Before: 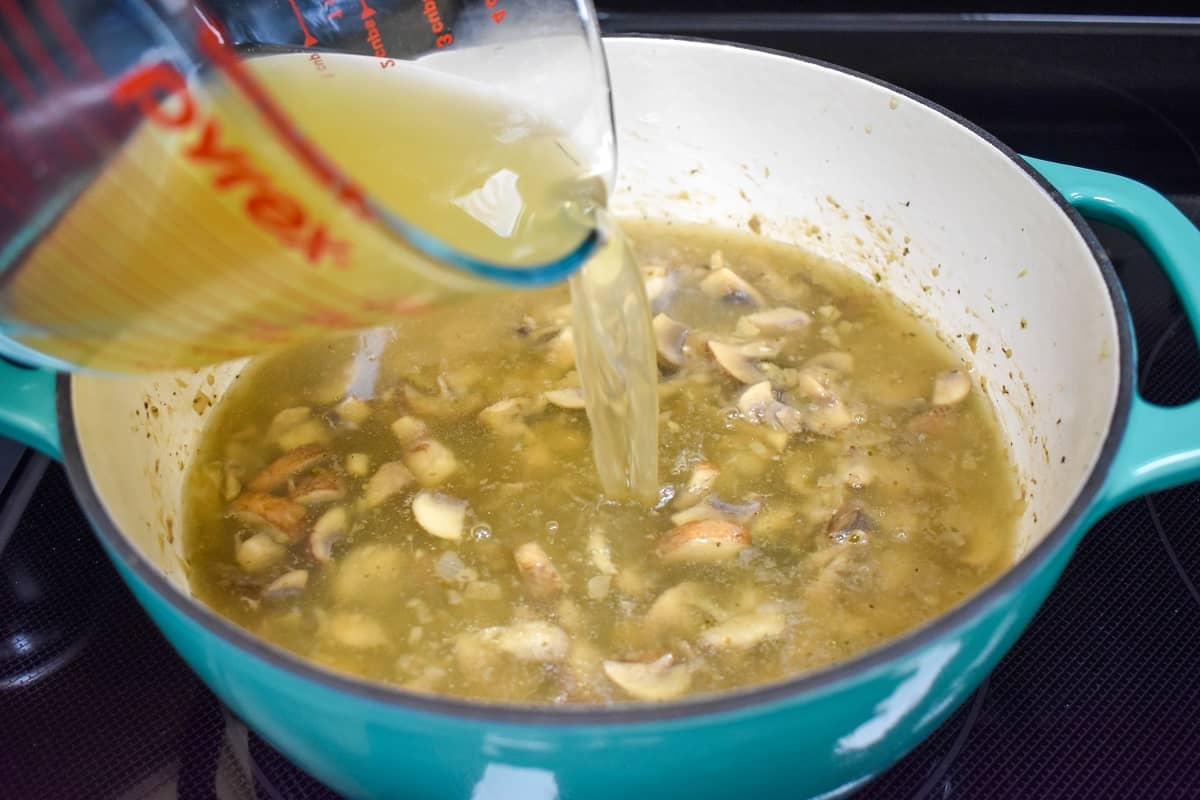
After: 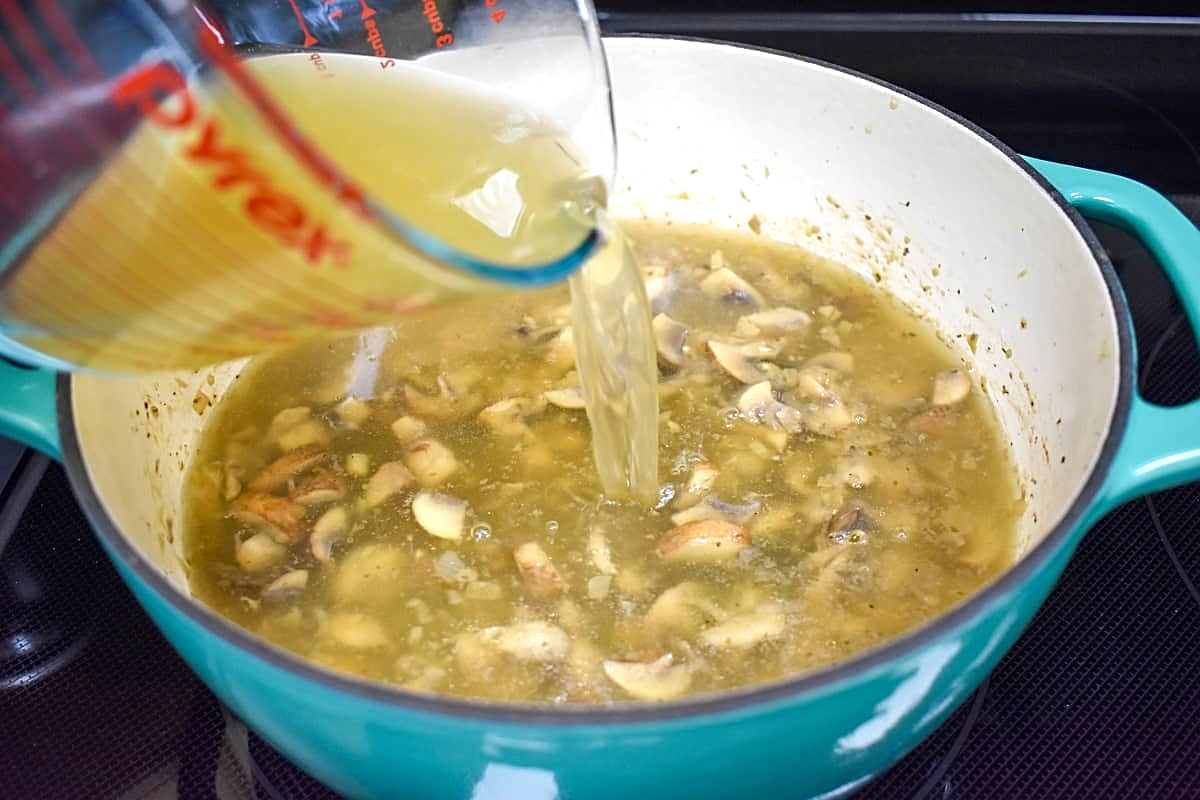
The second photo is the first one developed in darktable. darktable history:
exposure: exposure 0.206 EV, compensate exposure bias true, compensate highlight preservation false
local contrast: mode bilateral grid, contrast 10, coarseness 25, detail 115%, midtone range 0.2
sharpen: on, module defaults
